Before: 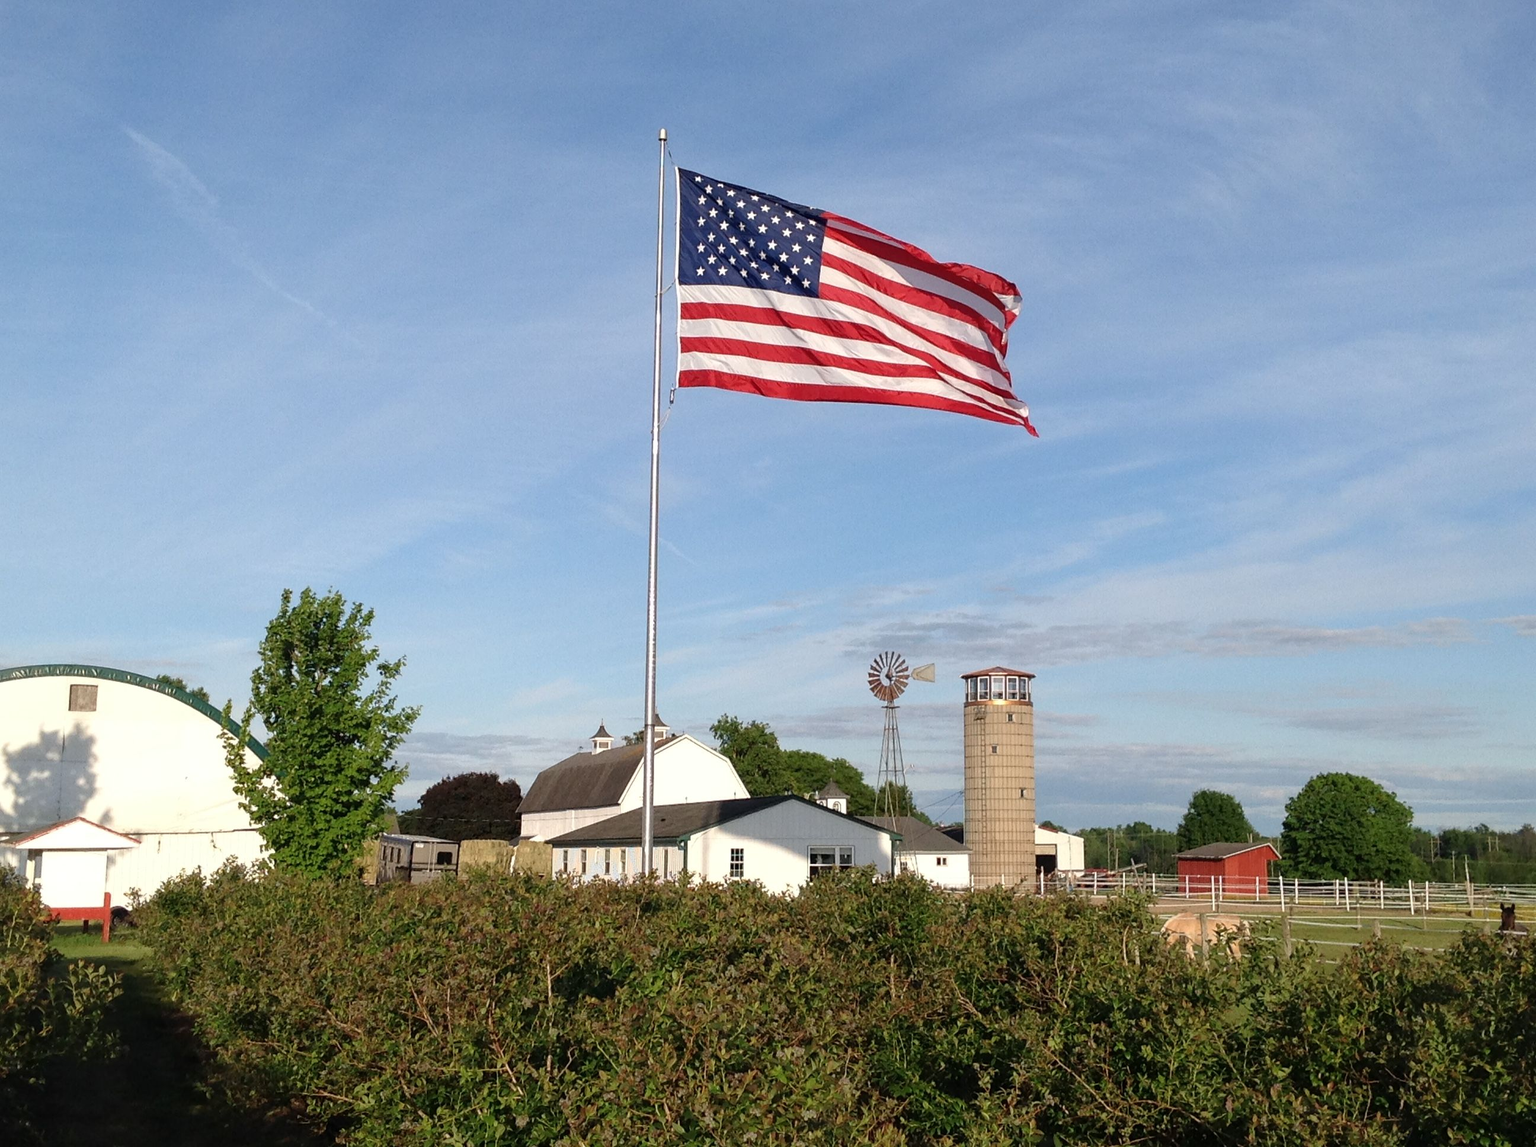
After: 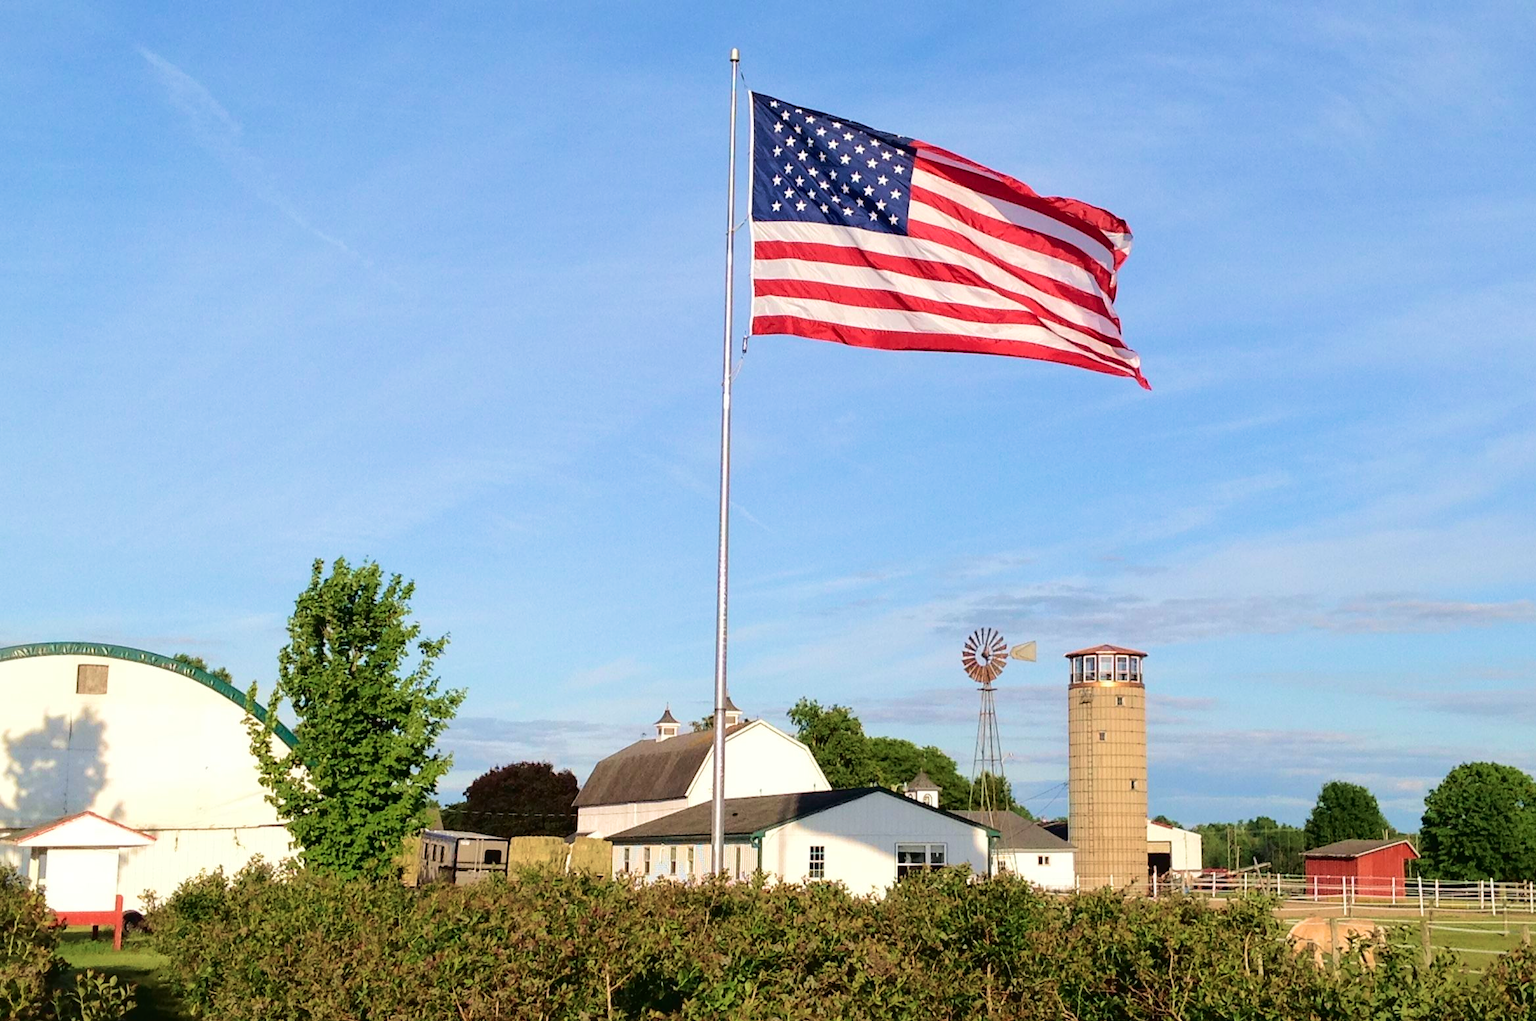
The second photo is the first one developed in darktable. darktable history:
contrast brightness saturation: contrast 0.074, brightness 0.083, saturation 0.176
crop: top 7.479%, right 9.76%, bottom 12.1%
velvia: strength 44.51%
tone curve: curves: ch0 [(0, 0) (0.003, 0.016) (0.011, 0.015) (0.025, 0.017) (0.044, 0.026) (0.069, 0.034) (0.1, 0.043) (0.136, 0.068) (0.177, 0.119) (0.224, 0.175) (0.277, 0.251) (0.335, 0.328) (0.399, 0.415) (0.468, 0.499) (0.543, 0.58) (0.623, 0.659) (0.709, 0.731) (0.801, 0.807) (0.898, 0.895) (1, 1)], color space Lab, independent channels, preserve colors none
